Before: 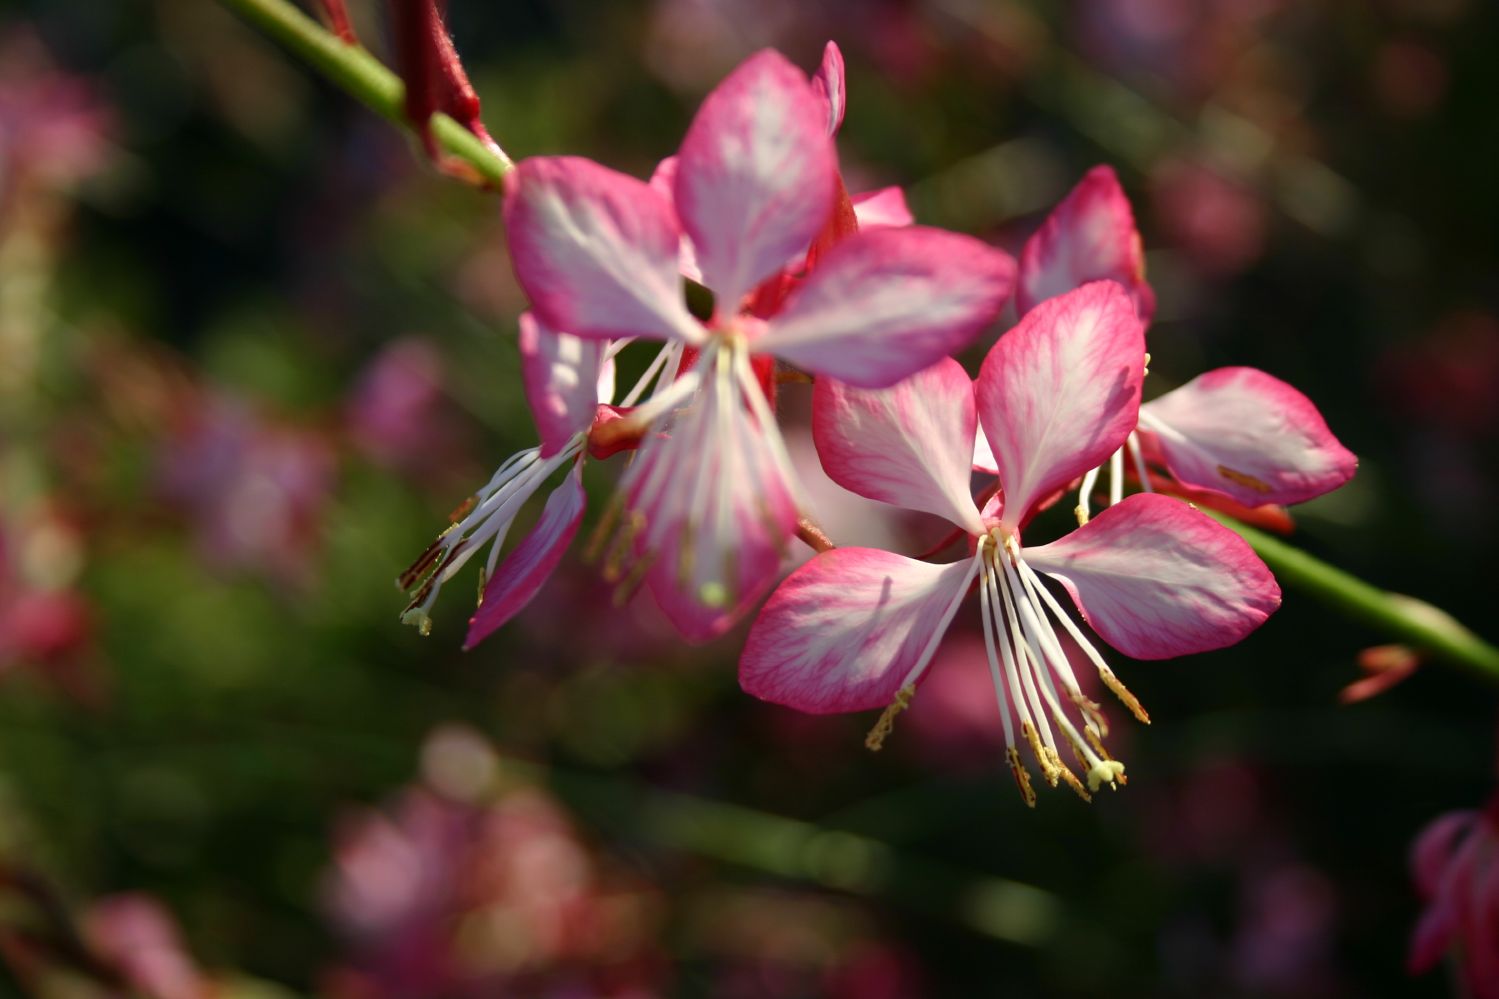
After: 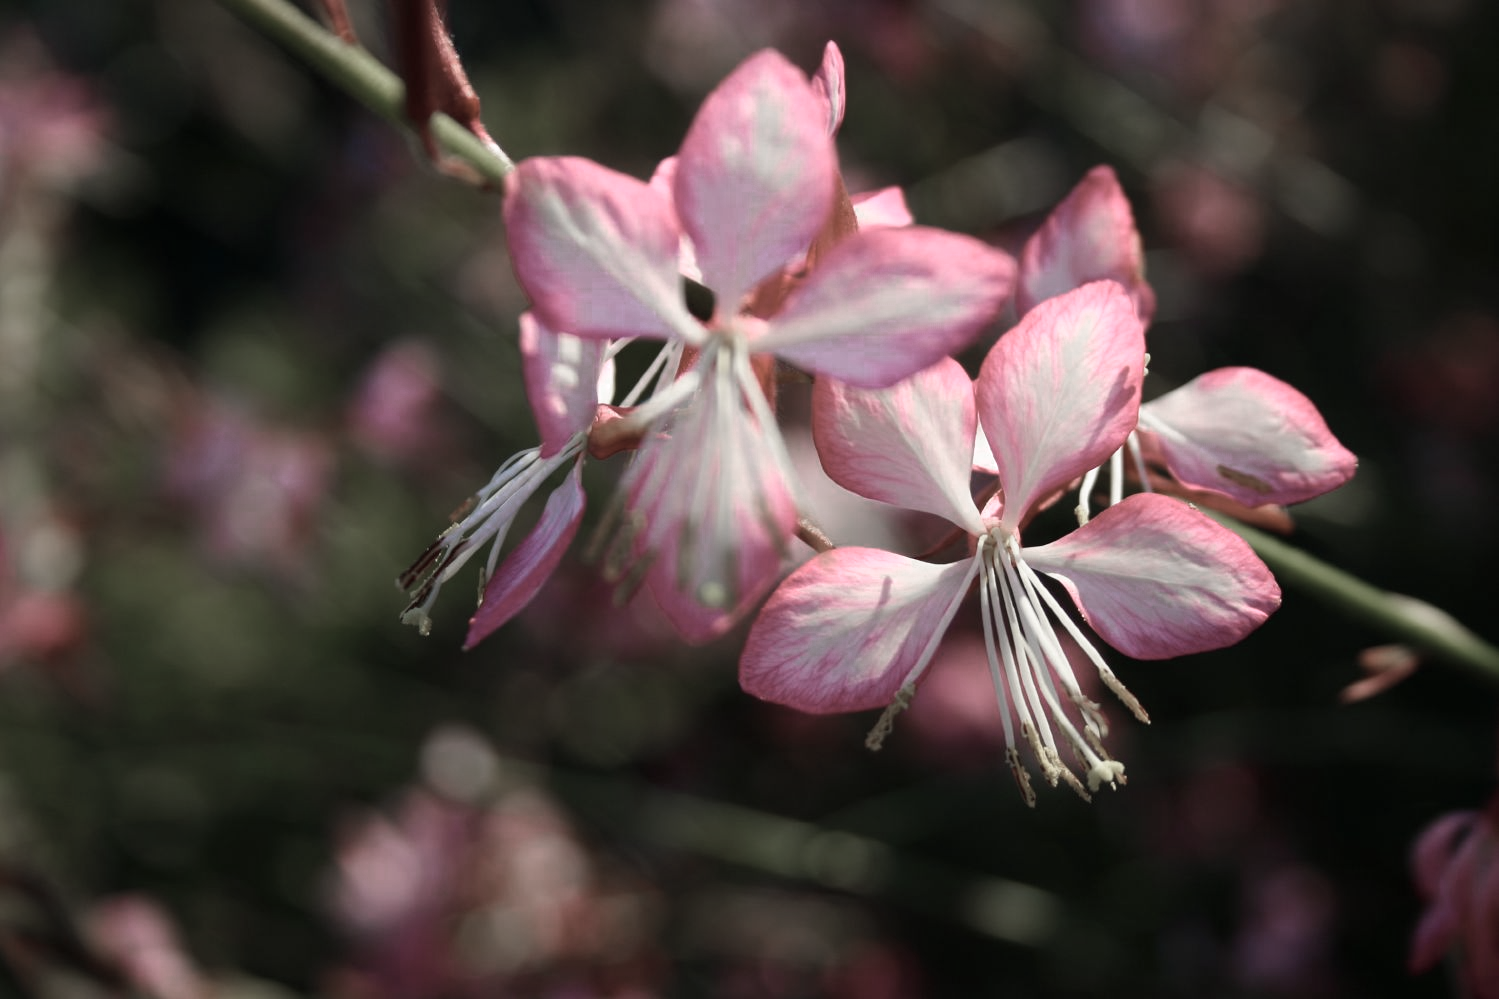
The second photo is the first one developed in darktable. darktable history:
color zones: curves: ch0 [(0, 0.613) (0.01, 0.613) (0.245, 0.448) (0.498, 0.529) (0.642, 0.665) (0.879, 0.777) (0.99, 0.613)]; ch1 [(0, 0.272) (0.219, 0.127) (0.724, 0.346)]
contrast brightness saturation: contrast 0.04, saturation 0.16
